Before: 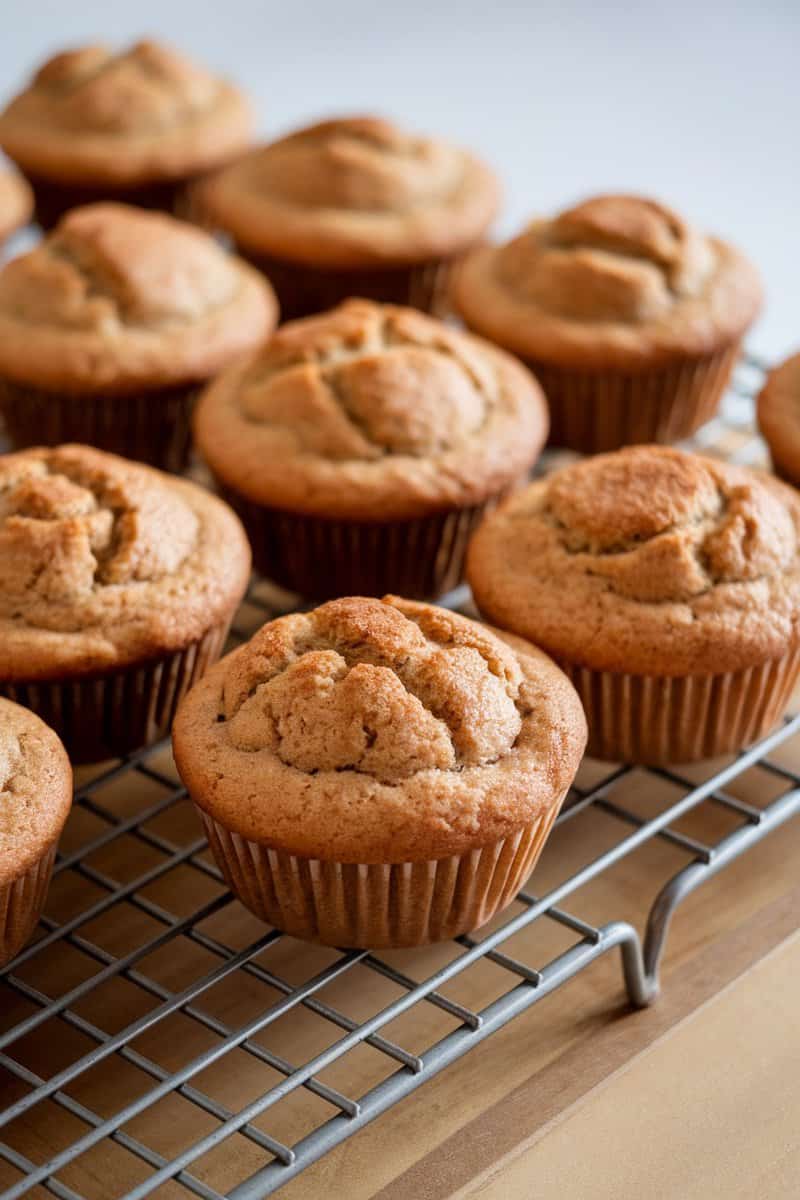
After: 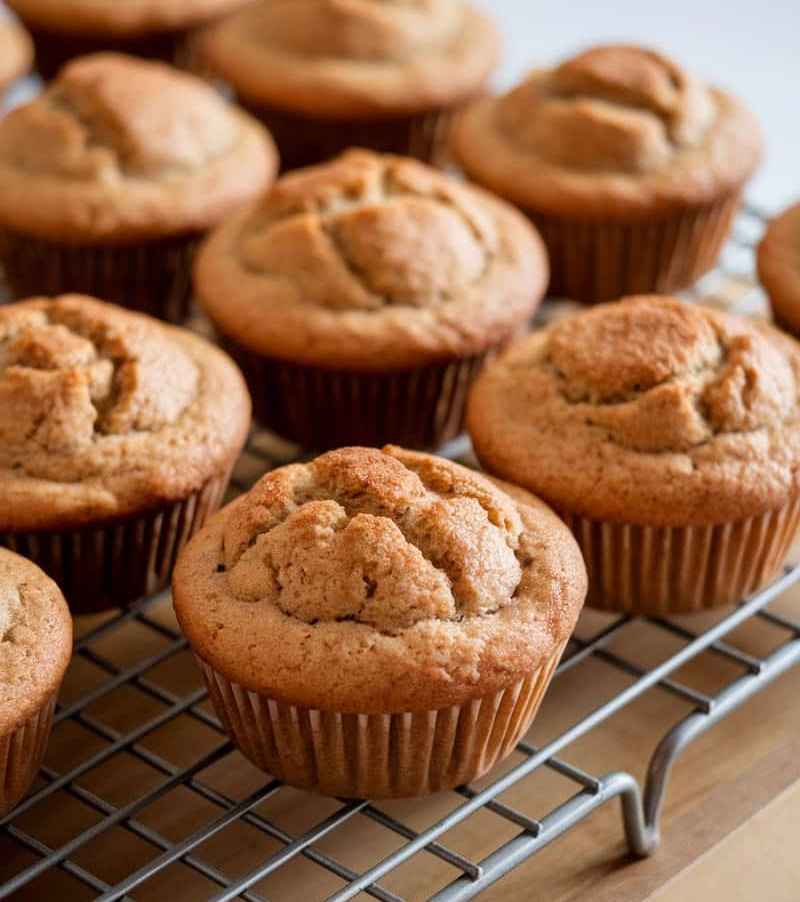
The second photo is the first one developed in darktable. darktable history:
crop and rotate: top 12.57%, bottom 12.235%
